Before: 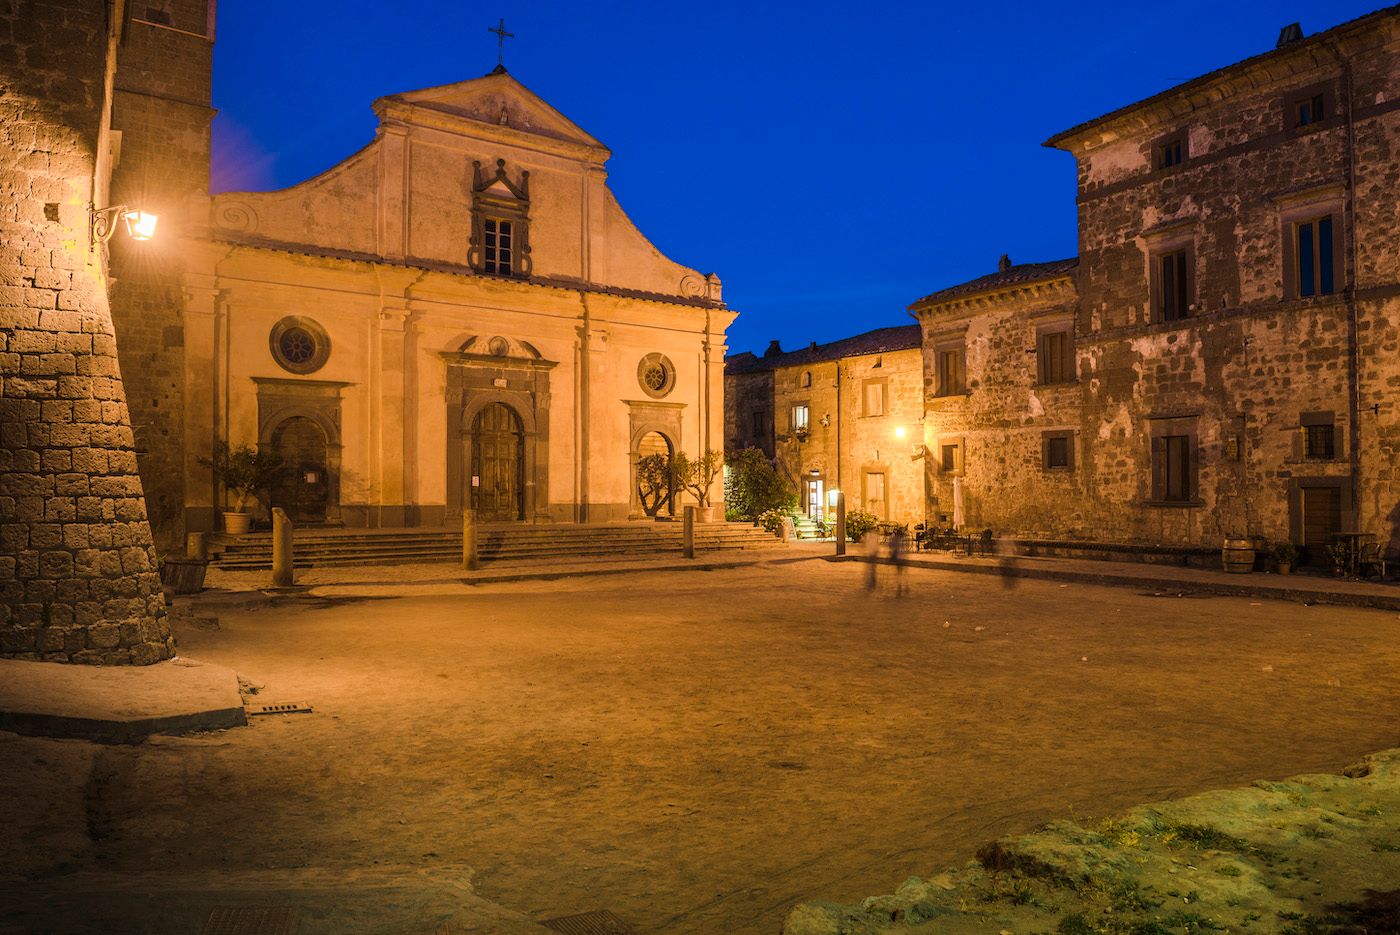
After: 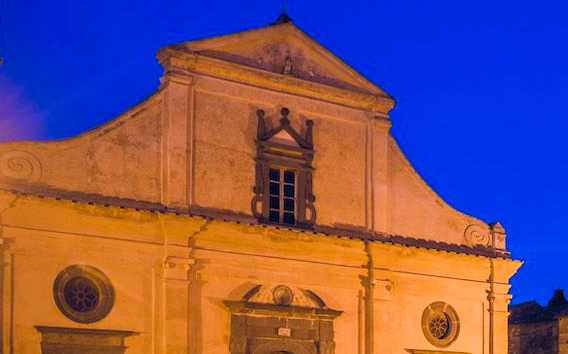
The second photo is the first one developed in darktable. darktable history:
crop: left 15.452%, top 5.459%, right 43.956%, bottom 56.62%
color calibration: output R [1.063, -0.012, -0.003, 0], output B [-0.079, 0.047, 1, 0], illuminant custom, x 0.389, y 0.387, temperature 3838.64 K
color balance rgb: shadows lift › hue 87.51°, highlights gain › chroma 0.68%, highlights gain › hue 55.1°, global offset › chroma 0.13%, global offset › hue 253.66°, linear chroma grading › global chroma 0.5%, perceptual saturation grading › global saturation 16.38%
